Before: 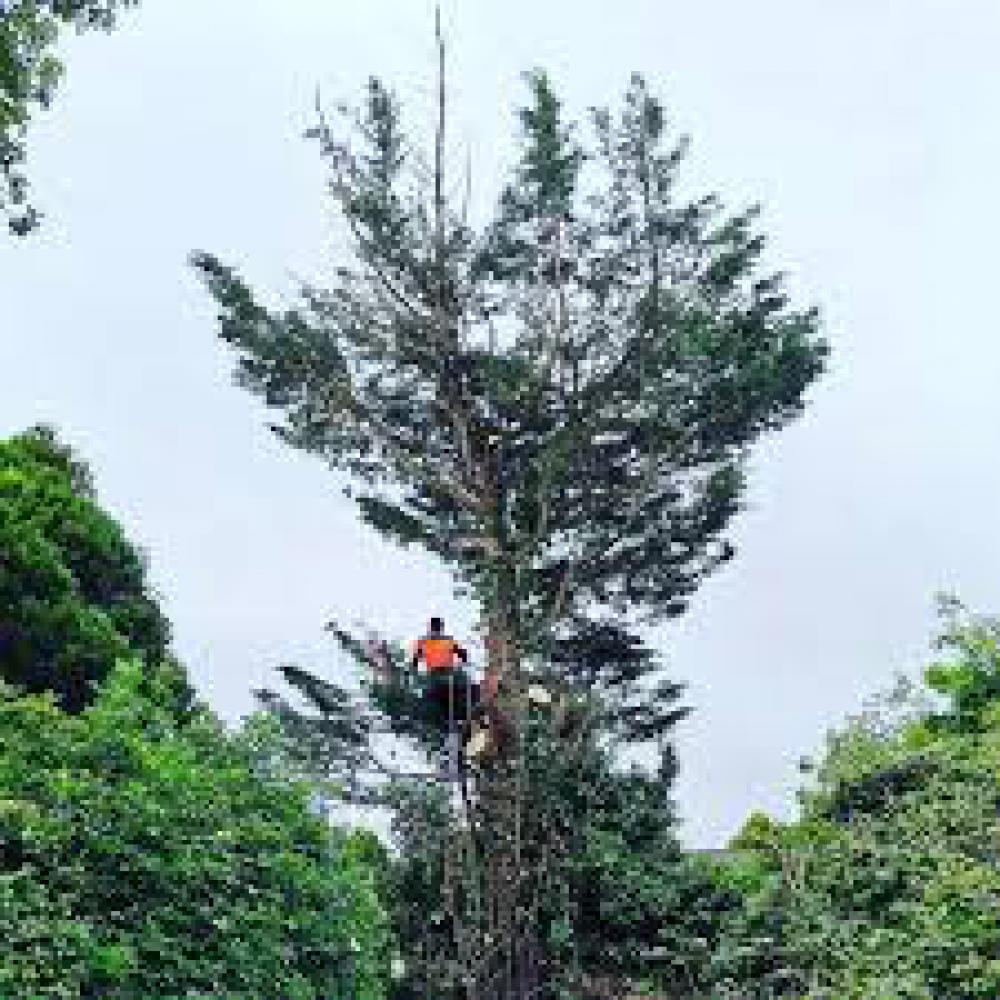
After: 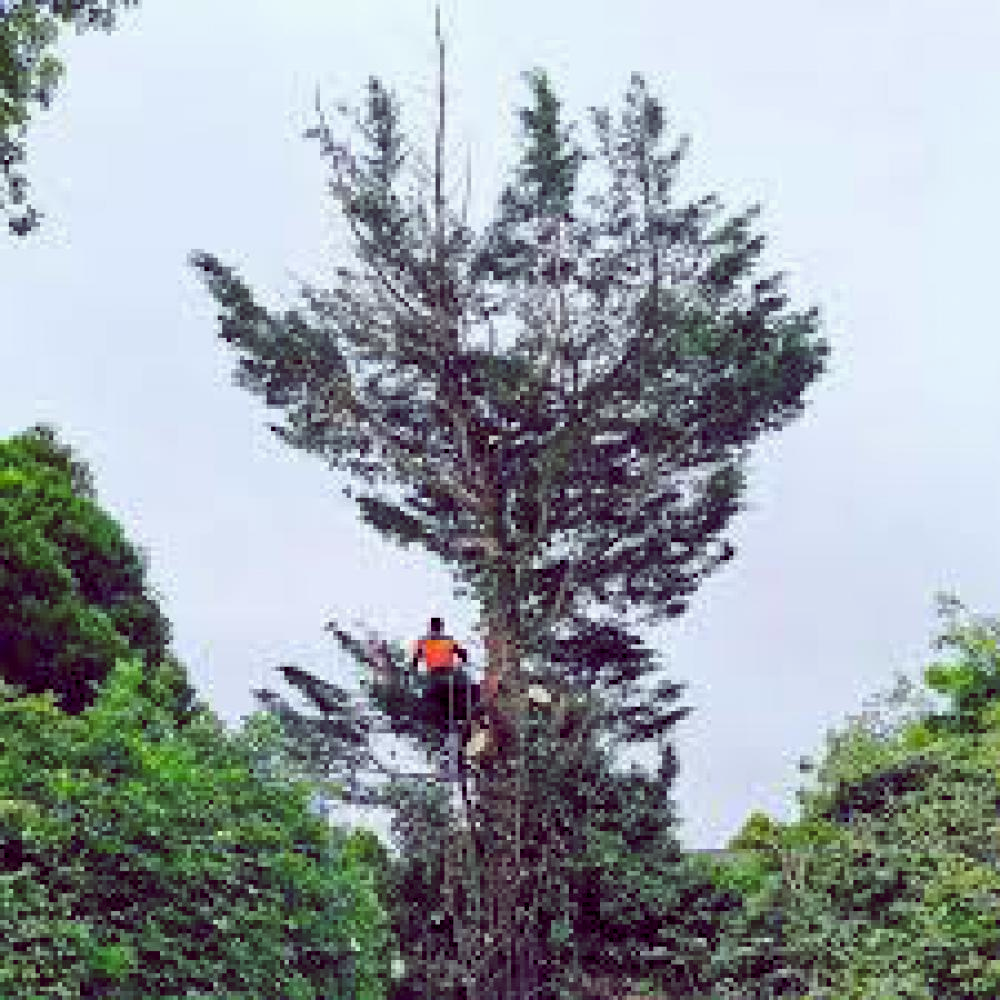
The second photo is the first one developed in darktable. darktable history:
exposure: exposure -0.069 EV, compensate highlight preservation false
color balance rgb: global offset › chroma 0.28%, global offset › hue 318.83°, perceptual saturation grading › global saturation 6.911%, perceptual saturation grading › shadows 3.103%, global vibrance 9.266%
